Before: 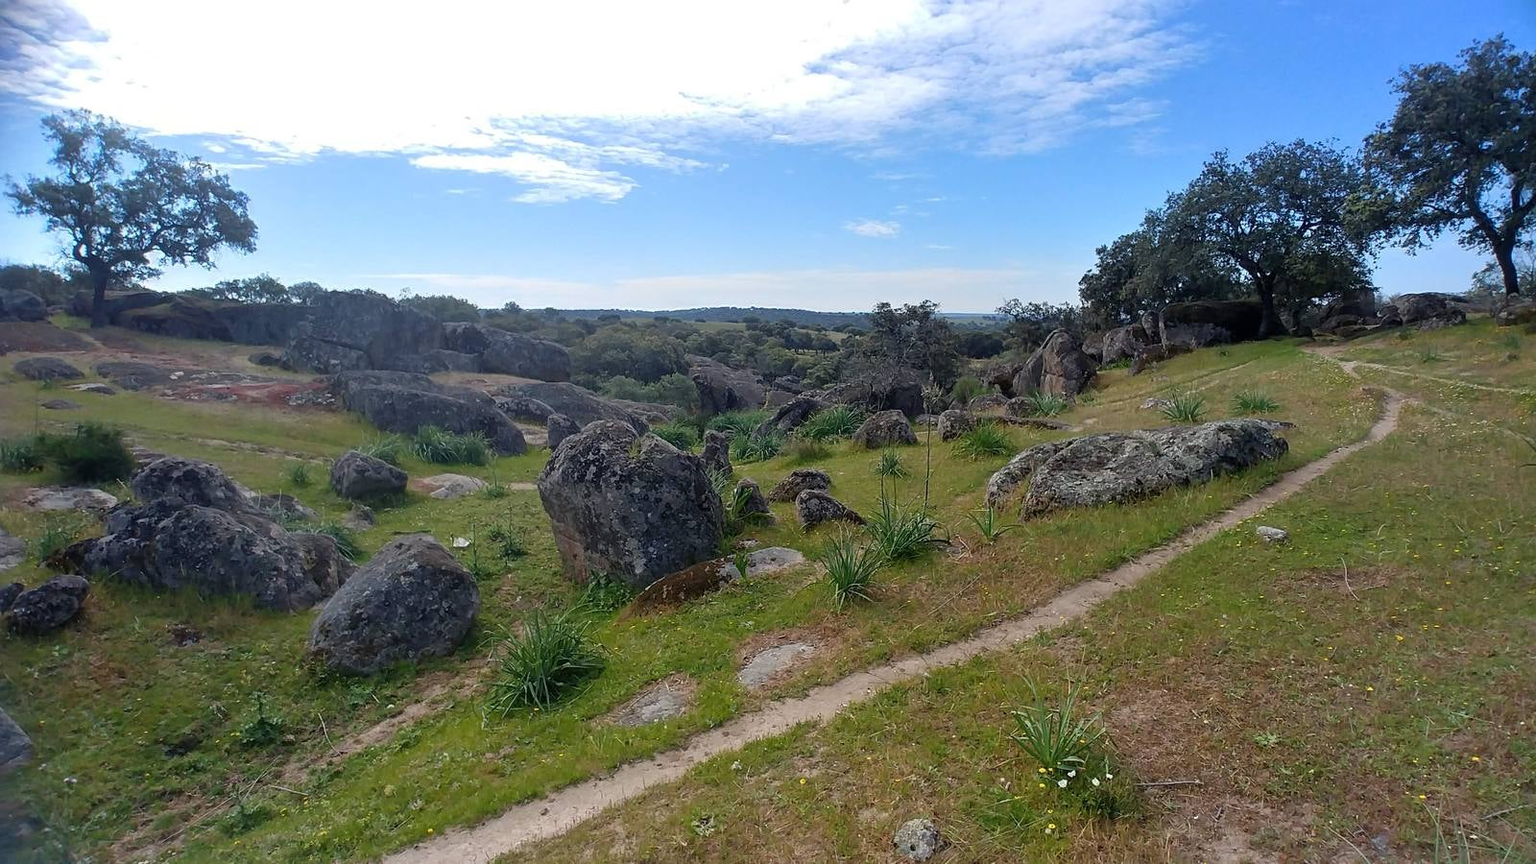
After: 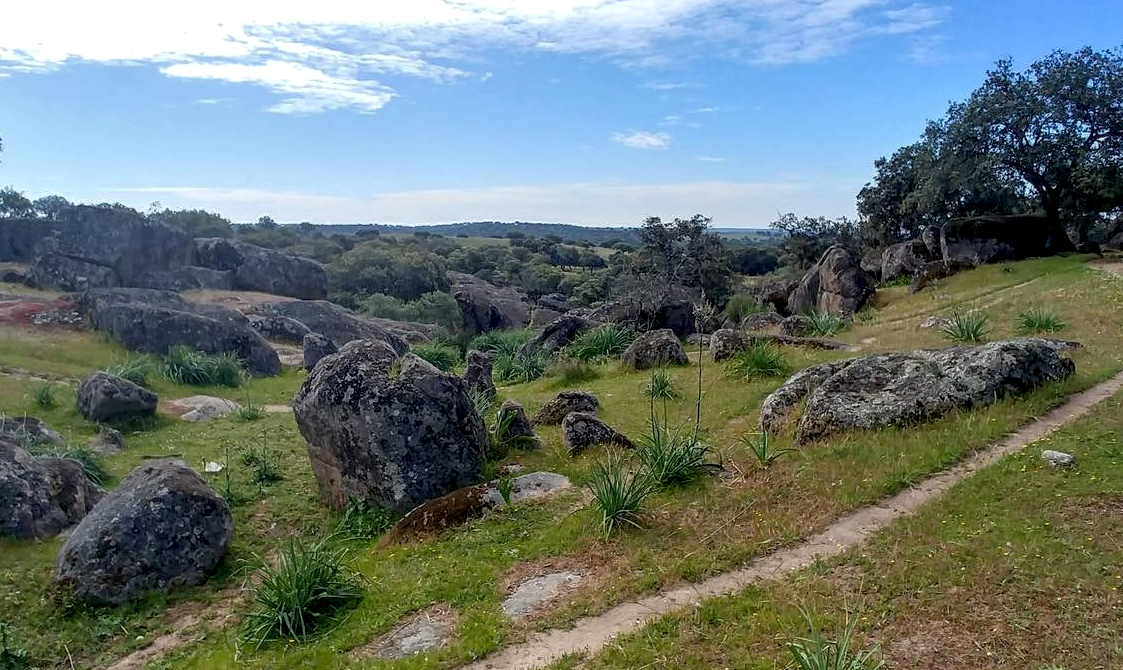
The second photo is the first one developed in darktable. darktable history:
exposure: black level correction 0.004, exposure 0.015 EV, compensate highlight preservation false
local contrast: detail 130%
crop and rotate: left 16.757%, top 10.955%, right 13.012%, bottom 14.525%
